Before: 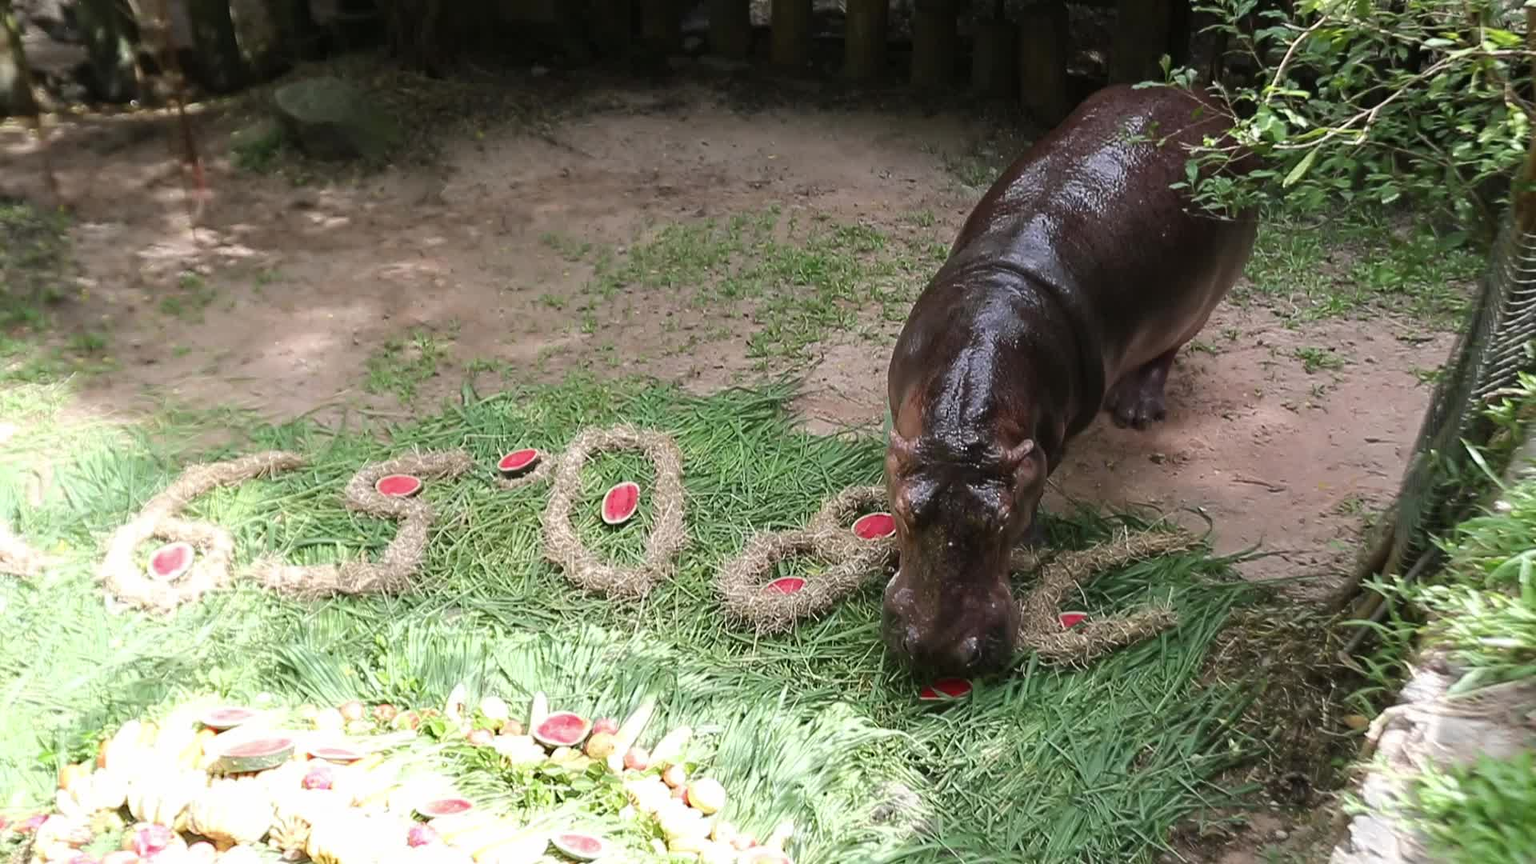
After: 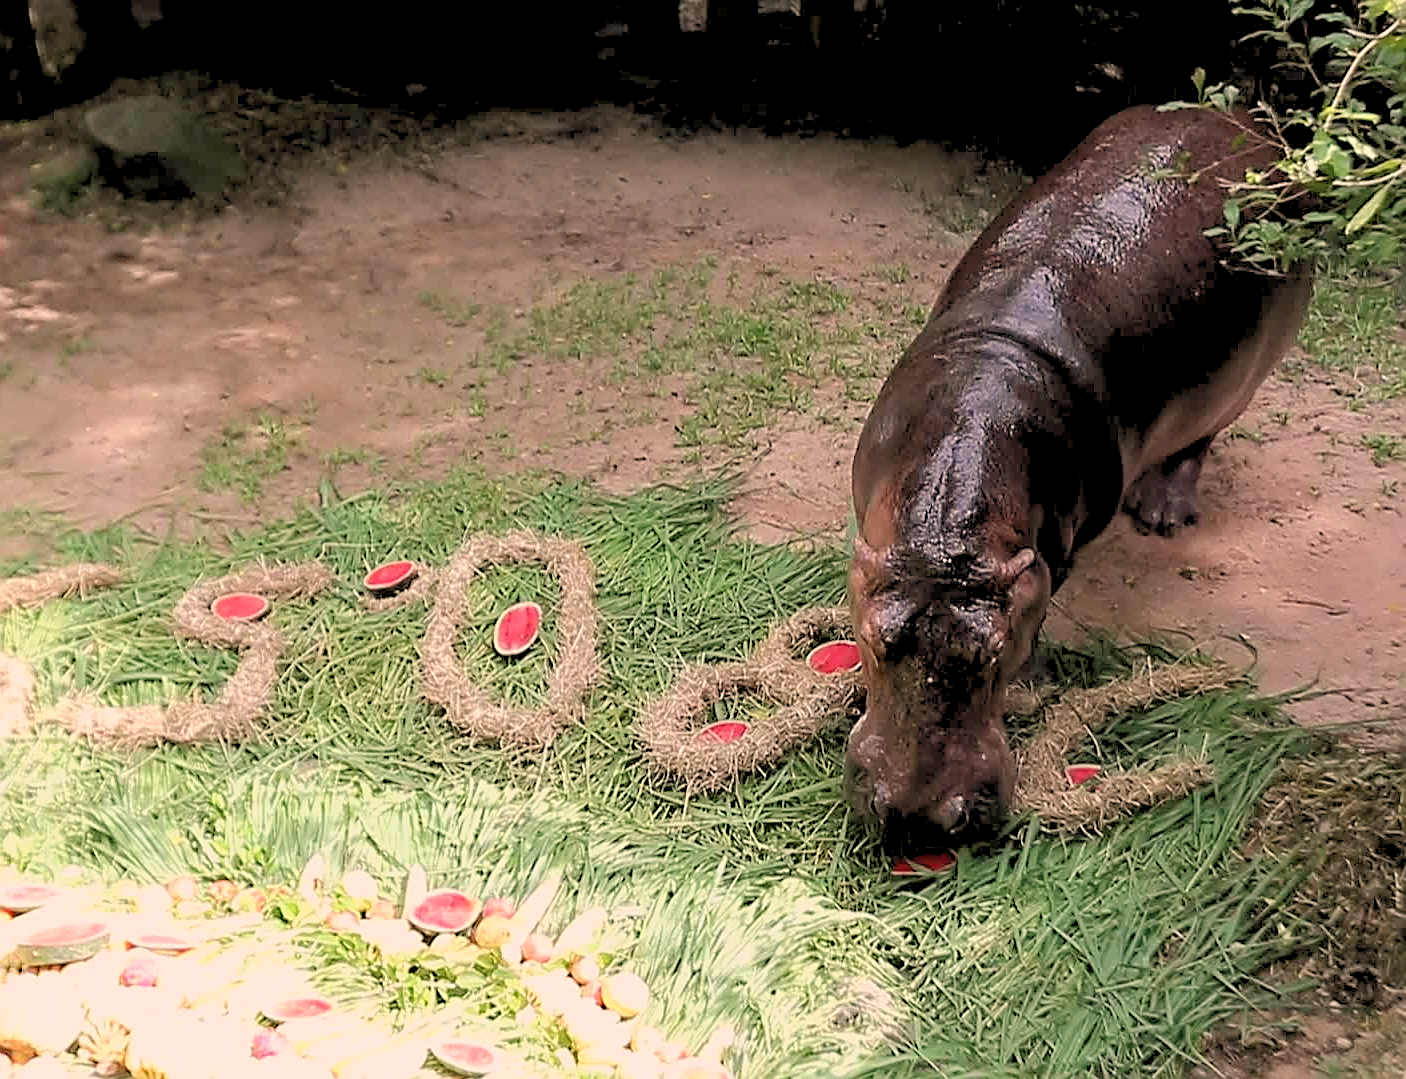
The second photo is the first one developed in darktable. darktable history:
sharpen: amount 0.575
rgb levels: preserve colors sum RGB, levels [[0.038, 0.433, 0.934], [0, 0.5, 1], [0, 0.5, 1]]
white balance: red 1.127, blue 0.943
crop: left 13.443%, right 13.31%
